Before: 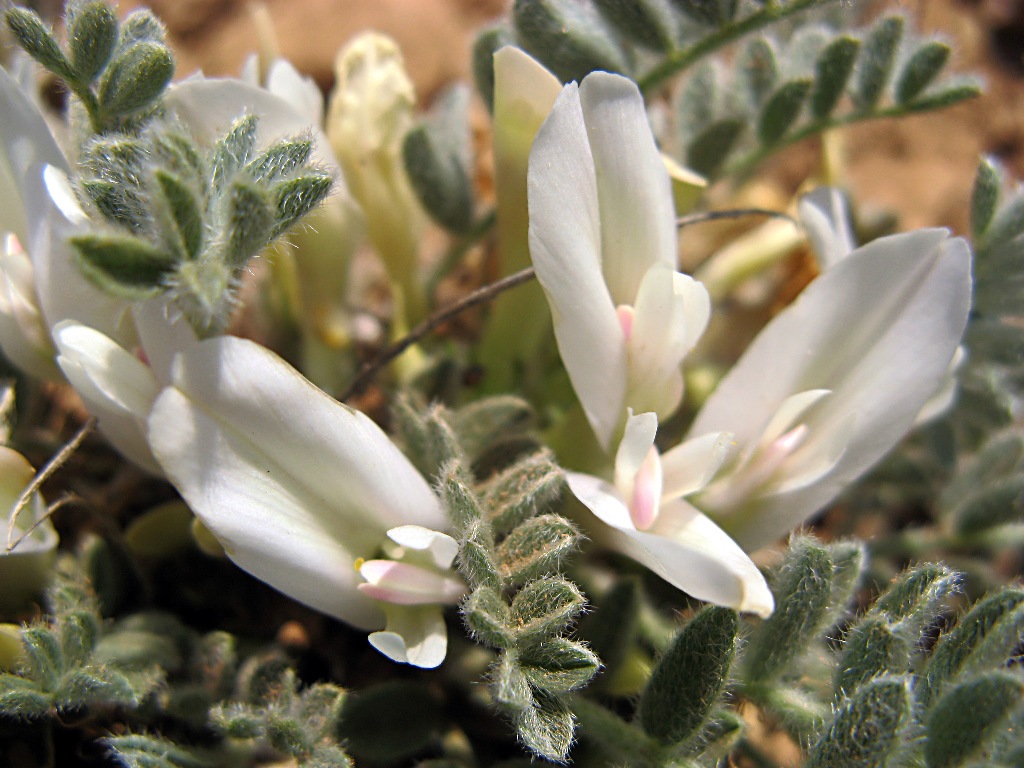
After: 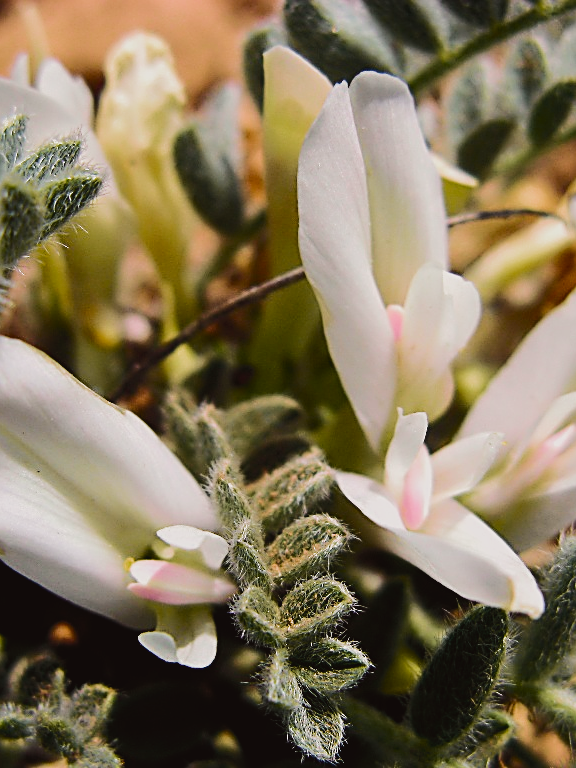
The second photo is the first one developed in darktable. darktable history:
sharpen: amount 0.478
crop and rotate: left 22.516%, right 21.234%
local contrast: mode bilateral grid, contrast 10, coarseness 25, detail 110%, midtone range 0.2
velvia: on, module defaults
tone curve: curves: ch0 [(0, 0.032) (0.094, 0.08) (0.265, 0.208) (0.41, 0.417) (0.485, 0.524) (0.638, 0.673) (0.845, 0.828) (0.994, 0.964)]; ch1 [(0, 0) (0.161, 0.092) (0.37, 0.302) (0.437, 0.456) (0.469, 0.482) (0.498, 0.504) (0.576, 0.583) (0.644, 0.638) (0.725, 0.765) (1, 1)]; ch2 [(0, 0) (0.352, 0.403) (0.45, 0.469) (0.502, 0.504) (0.54, 0.521) (0.589, 0.576) (1, 1)], color space Lab, independent channels, preserve colors none
filmic rgb: middle gray luminance 21.73%, black relative exposure -14 EV, white relative exposure 2.96 EV, threshold 6 EV, target black luminance 0%, hardness 8.81, latitude 59.69%, contrast 1.208, highlights saturation mix 5%, shadows ↔ highlights balance 41.6%, add noise in highlights 0, color science v3 (2019), use custom middle-gray values true, iterations of high-quality reconstruction 0, contrast in highlights soft, enable highlight reconstruction true
color balance rgb: perceptual saturation grading › global saturation 25%, global vibrance 20%
